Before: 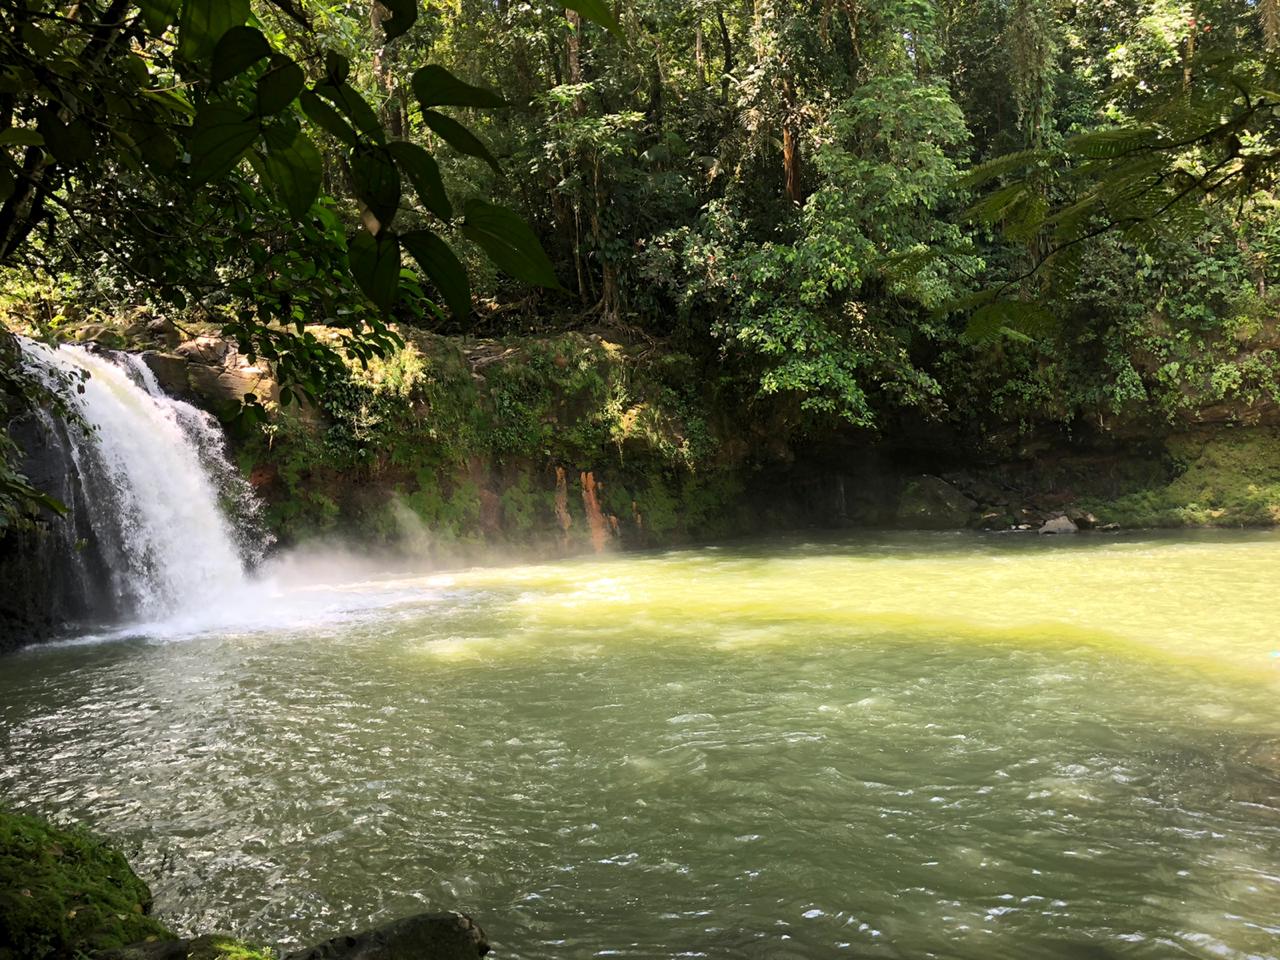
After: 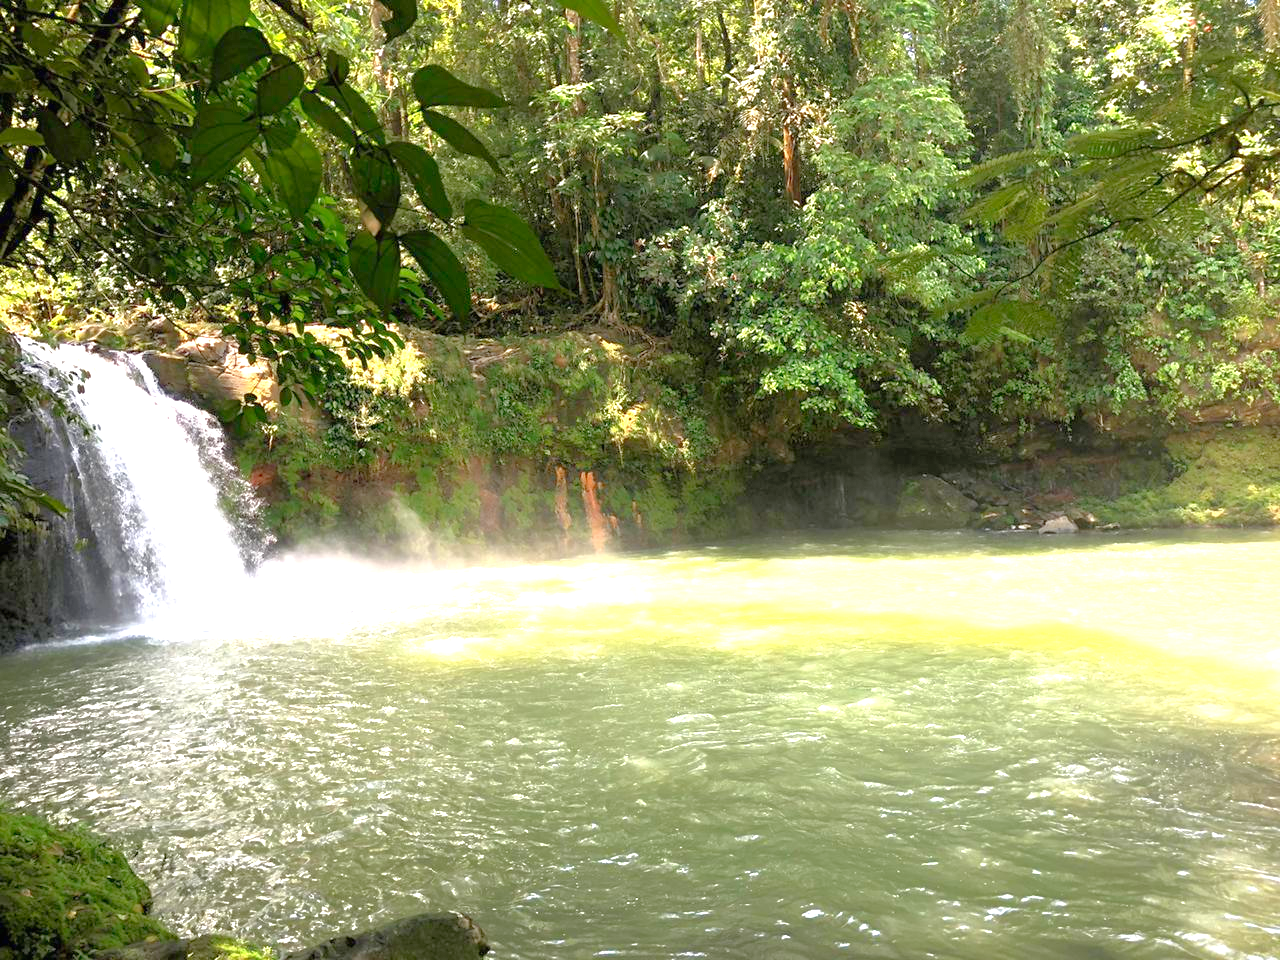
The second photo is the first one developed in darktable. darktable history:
tone curve: curves: ch0 [(0, 0) (0.004, 0.008) (0.077, 0.156) (0.169, 0.29) (0.774, 0.774) (1, 1)], color space Lab, linked channels, preserve colors none
exposure: black level correction 0, exposure 1.1 EV, compensate exposure bias true, compensate highlight preservation false
